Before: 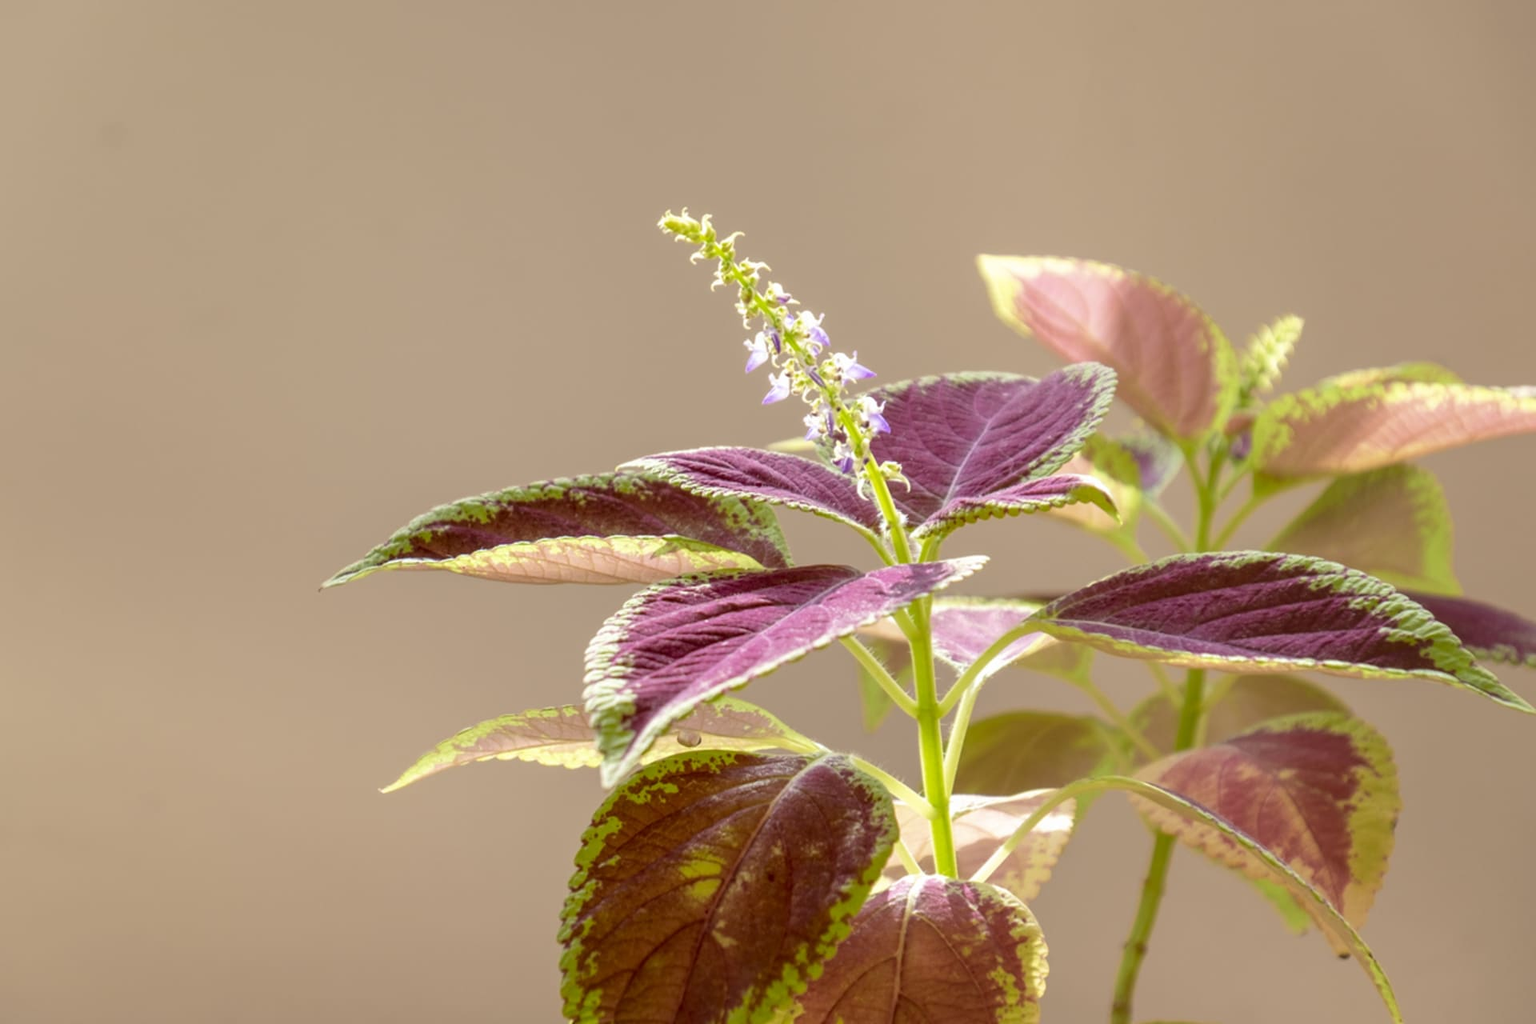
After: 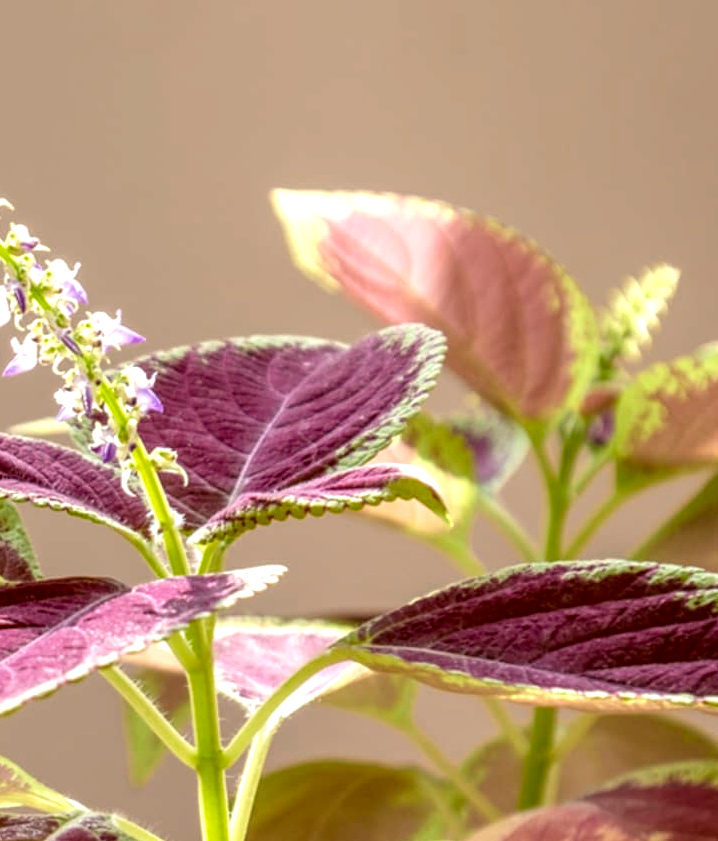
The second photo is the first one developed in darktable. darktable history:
local contrast: detail 160%
crop and rotate: left 49.489%, top 10.091%, right 13.073%, bottom 24.197%
